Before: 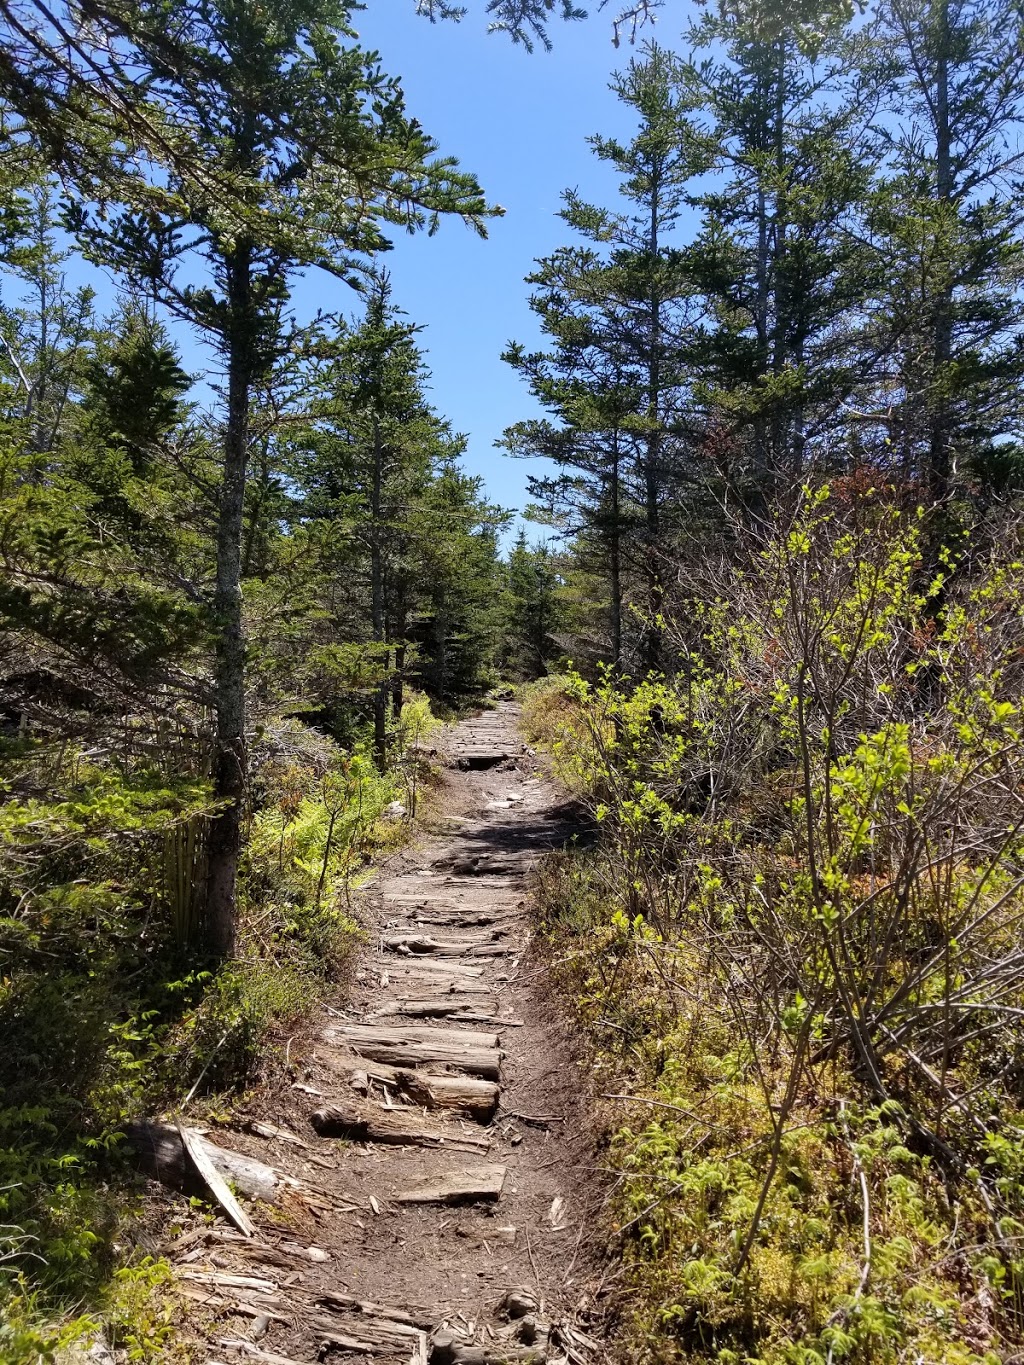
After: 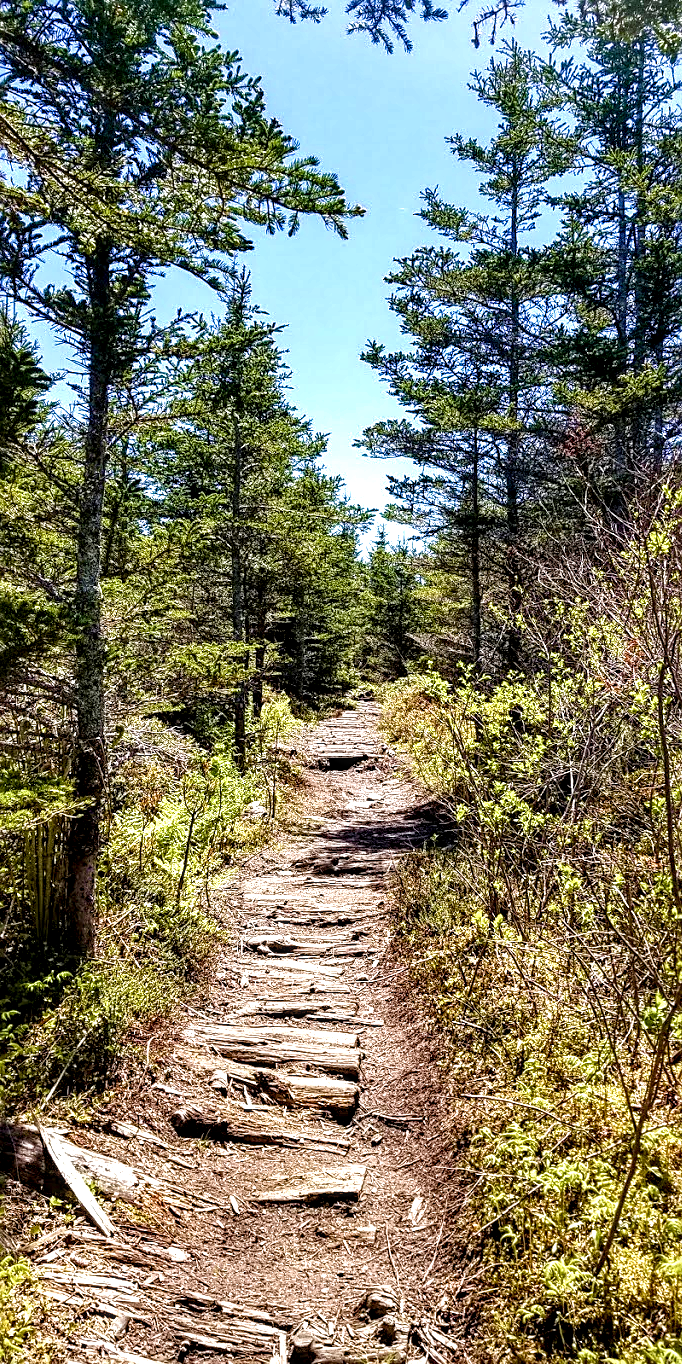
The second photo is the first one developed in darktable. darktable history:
crop and rotate: left 13.681%, right 19.684%
color balance rgb: global offset › luminance -0.271%, global offset › hue 263.14°, linear chroma grading › global chroma 14.897%, perceptual saturation grading › global saturation 20%, perceptual saturation grading › highlights -49.117%, perceptual saturation grading › shadows 24.735%, global vibrance 20%
sharpen: on, module defaults
haze removal: adaptive false
local contrast: highlights 19%, detail 186%
exposure: exposure 0.671 EV, compensate exposure bias true, compensate highlight preservation false
velvia: on, module defaults
